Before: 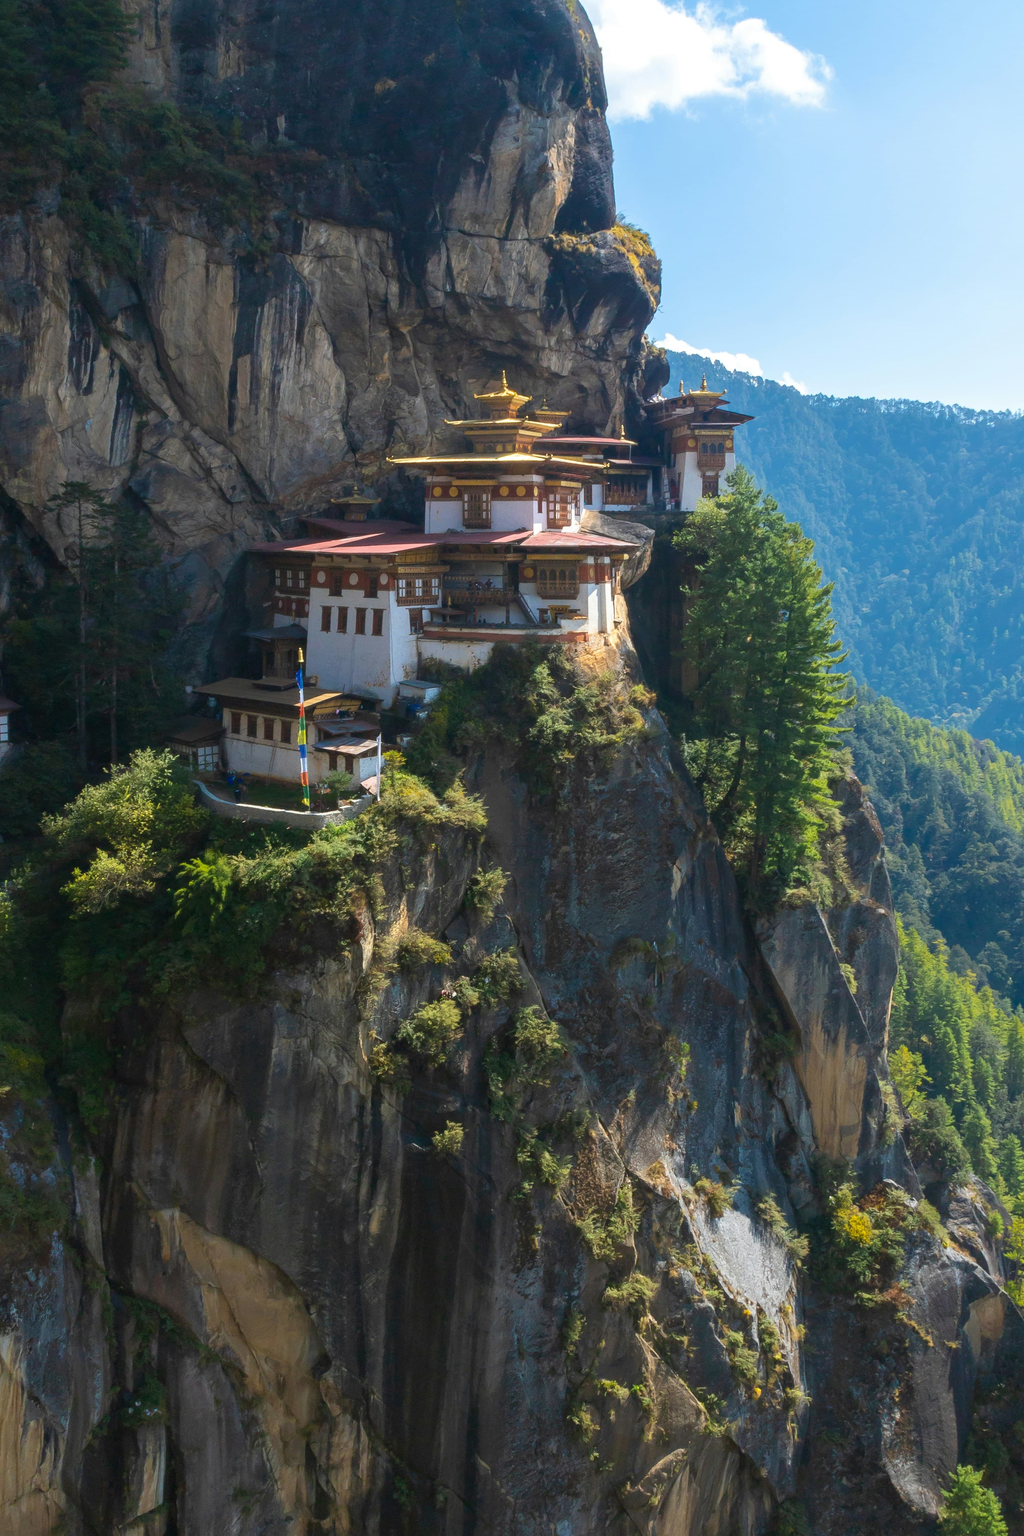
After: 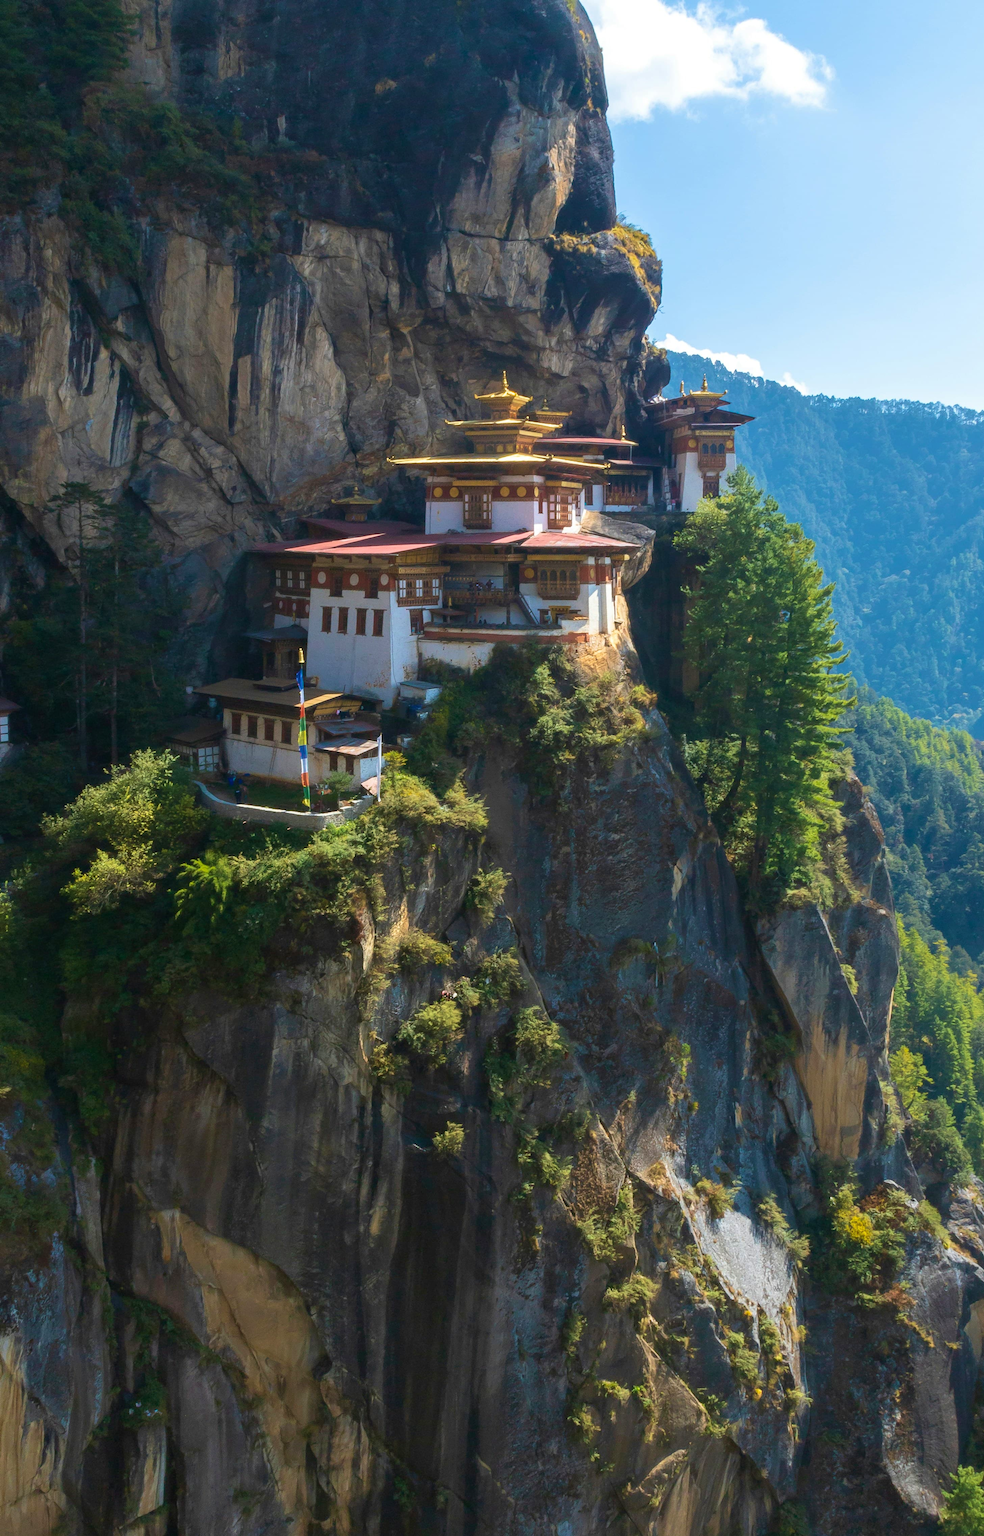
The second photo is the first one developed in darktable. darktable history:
velvia: on, module defaults
crop: right 3.885%, bottom 0.029%
